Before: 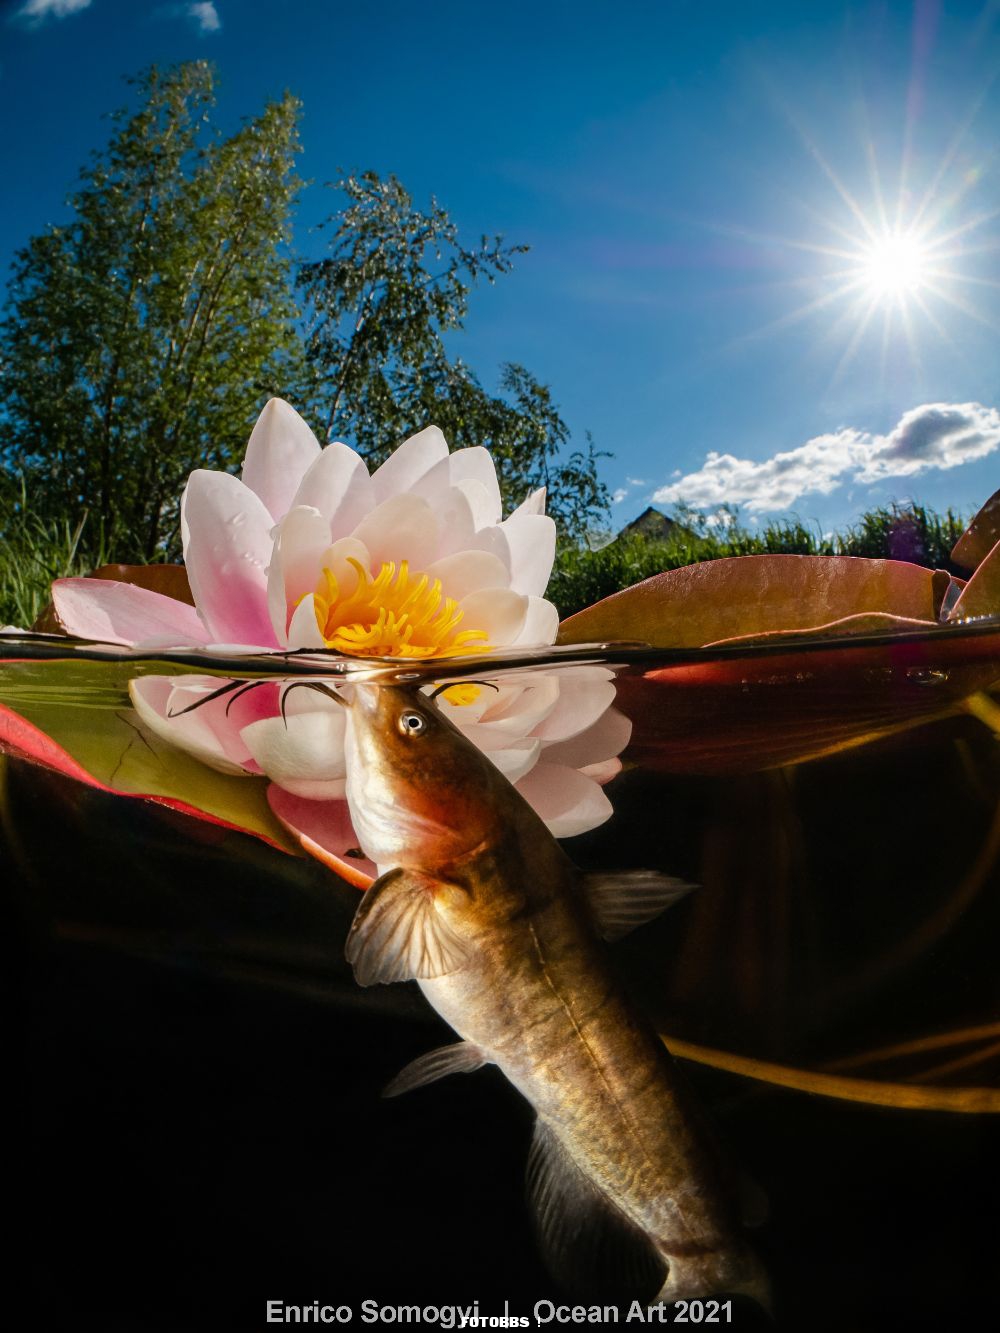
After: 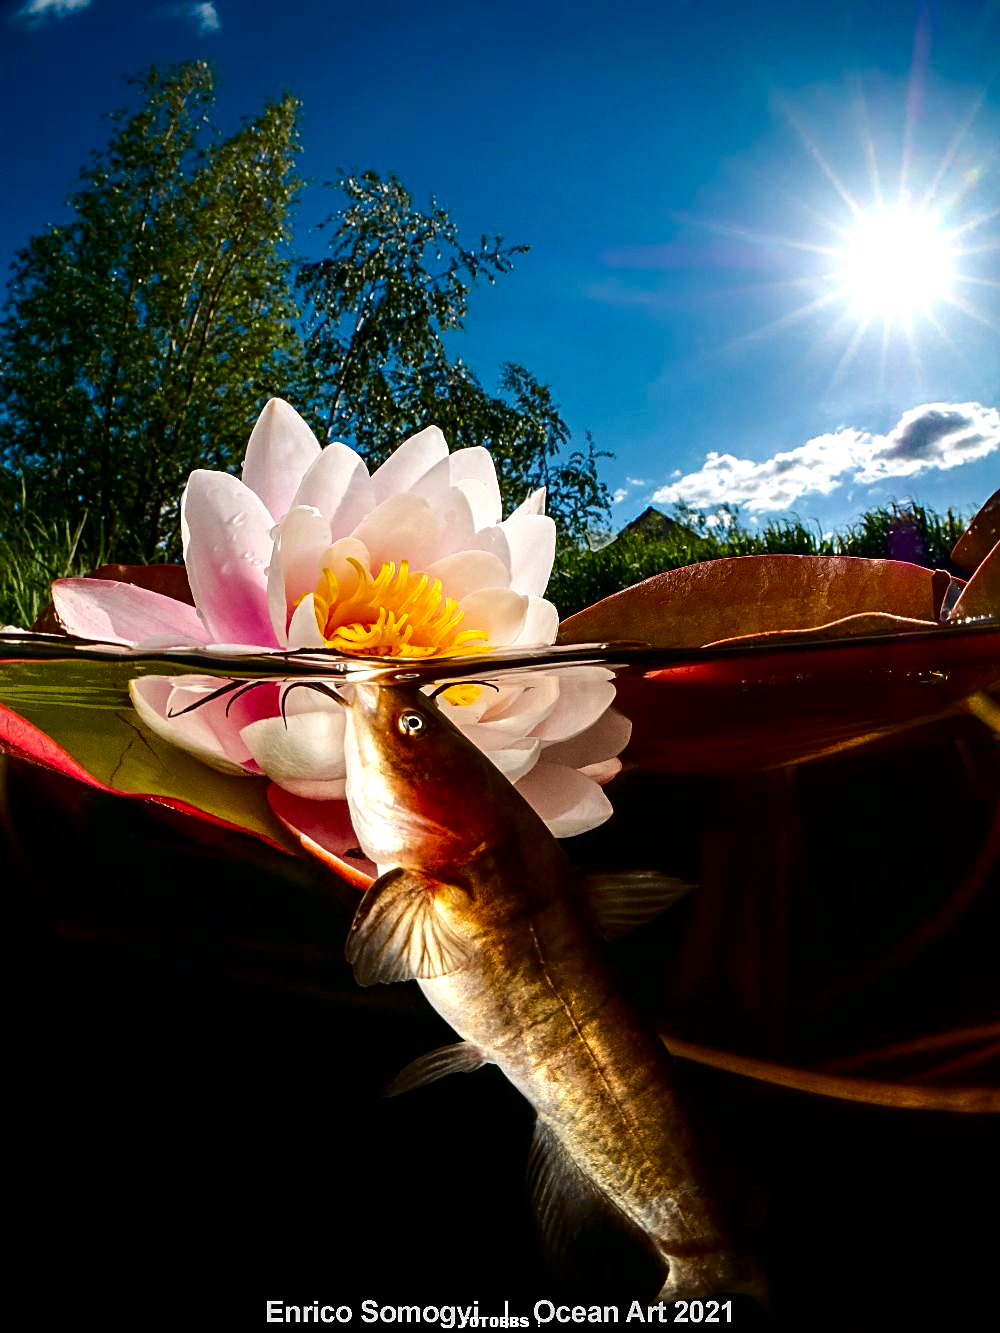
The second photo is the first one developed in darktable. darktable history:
sharpen: on, module defaults
contrast brightness saturation: contrast 0.13, brightness -0.24, saturation 0.14
exposure: black level correction 0.001, exposure 0.5 EV, compensate exposure bias true, compensate highlight preservation false
